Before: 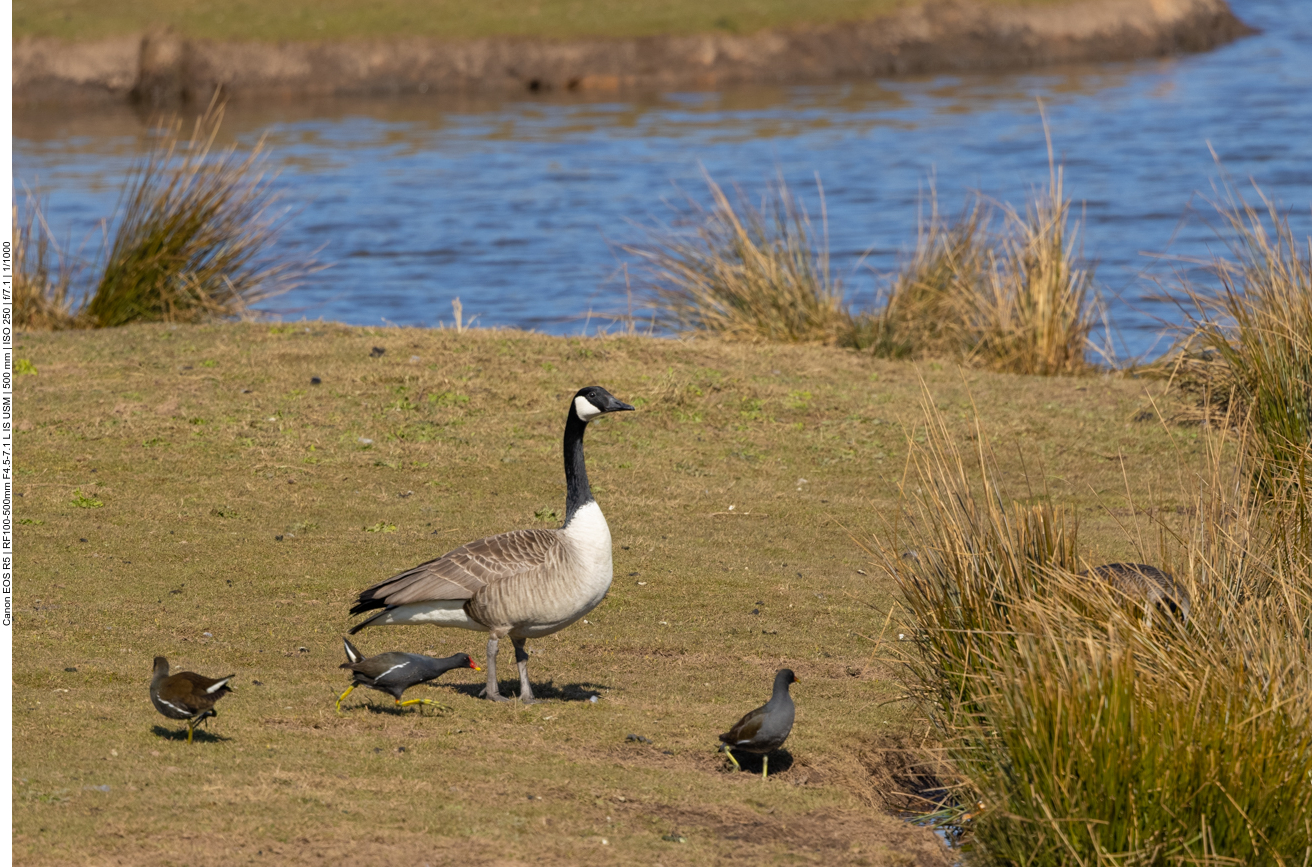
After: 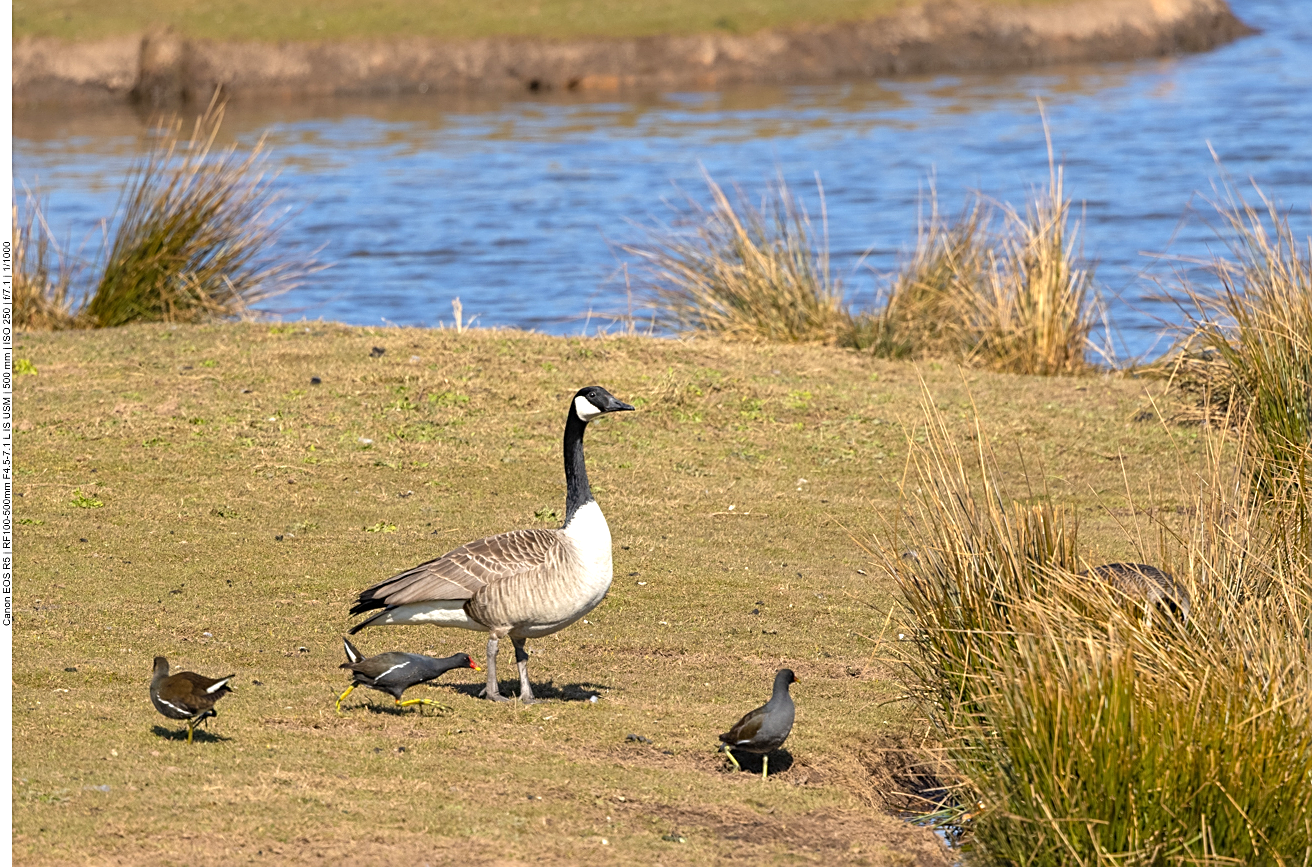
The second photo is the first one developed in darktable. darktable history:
exposure: black level correction 0, exposure 0.703 EV, compensate highlight preservation false
sharpen: on, module defaults
